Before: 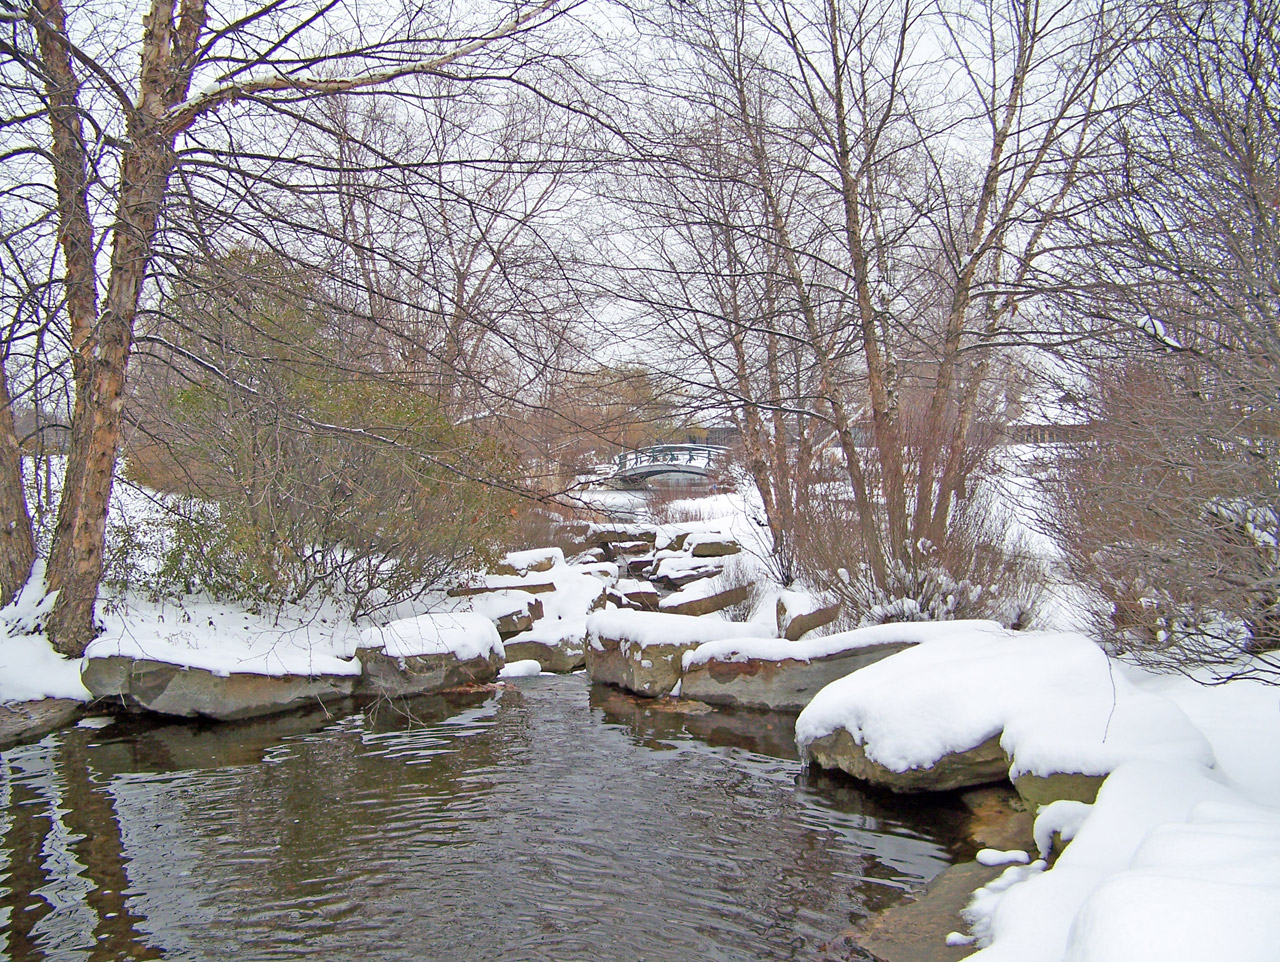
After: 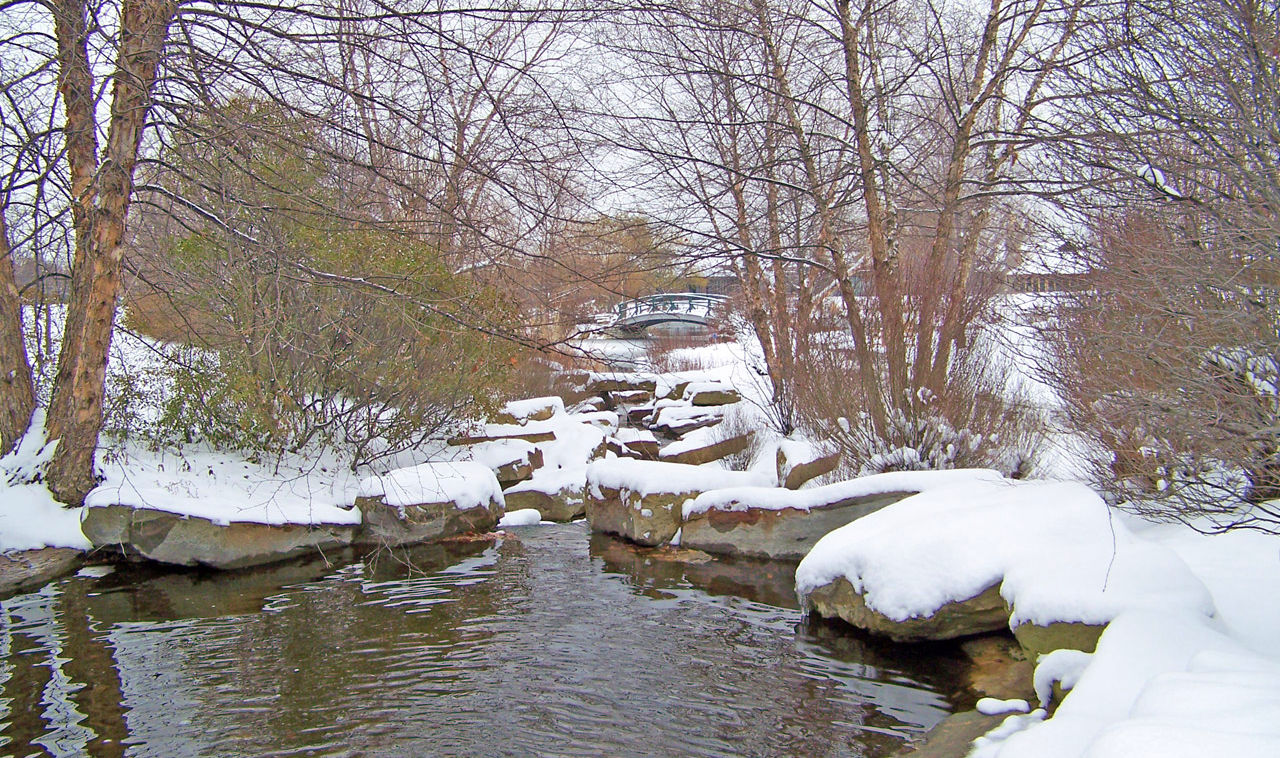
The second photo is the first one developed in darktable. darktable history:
crop and rotate: top 15.71%, bottom 5.432%
velvia: on, module defaults
